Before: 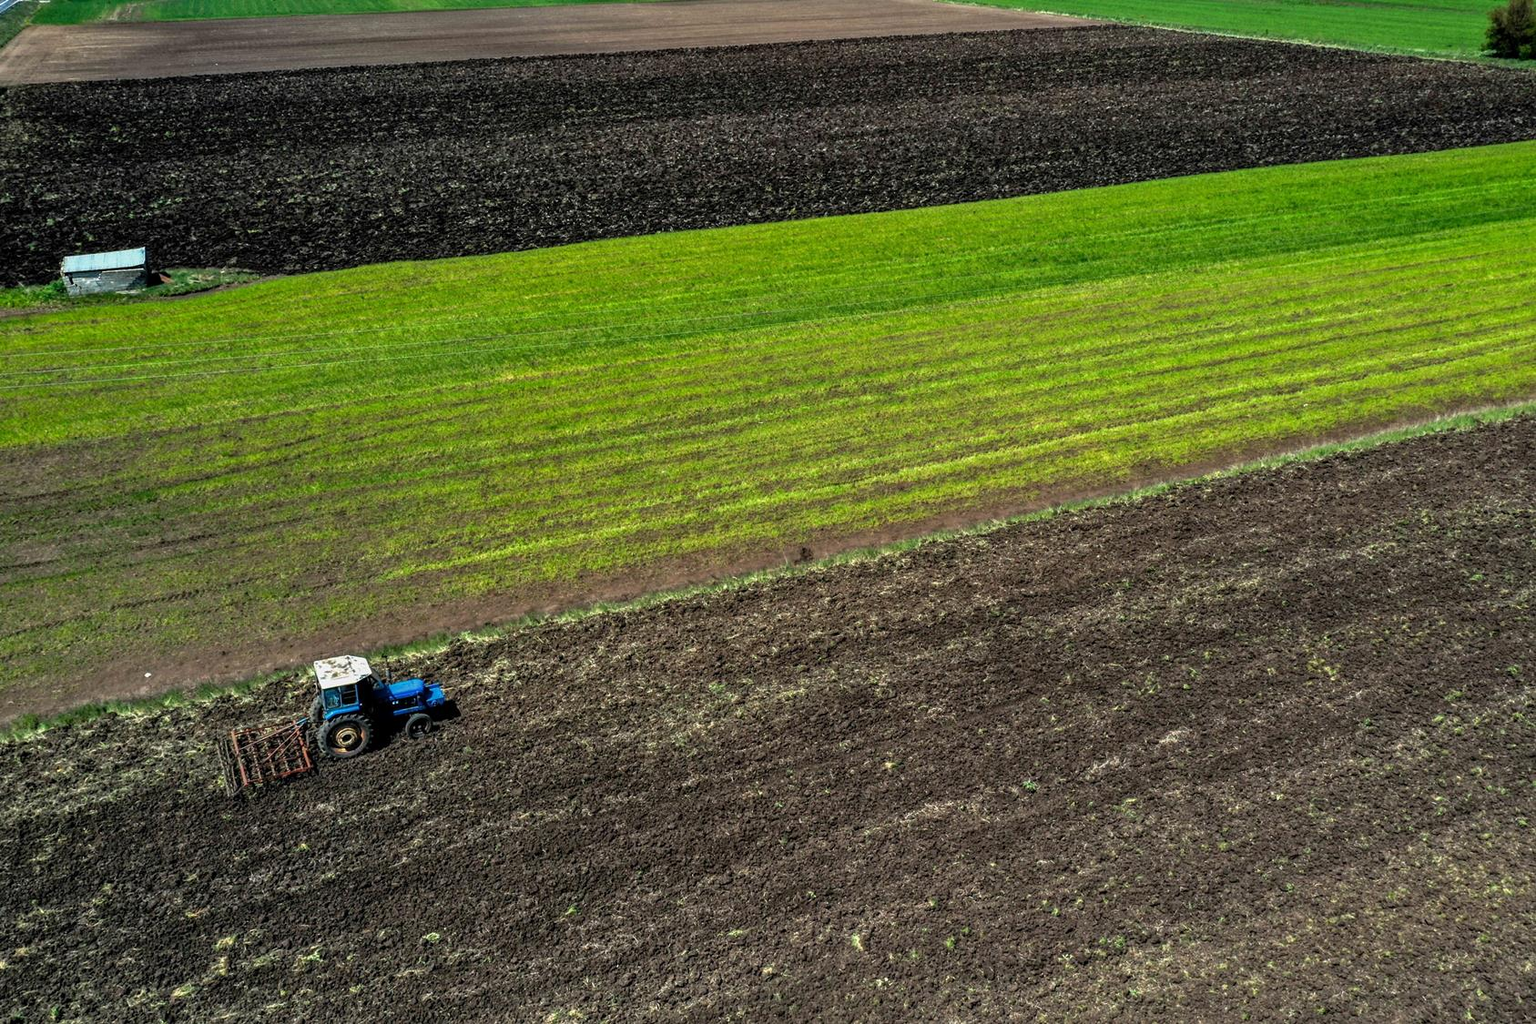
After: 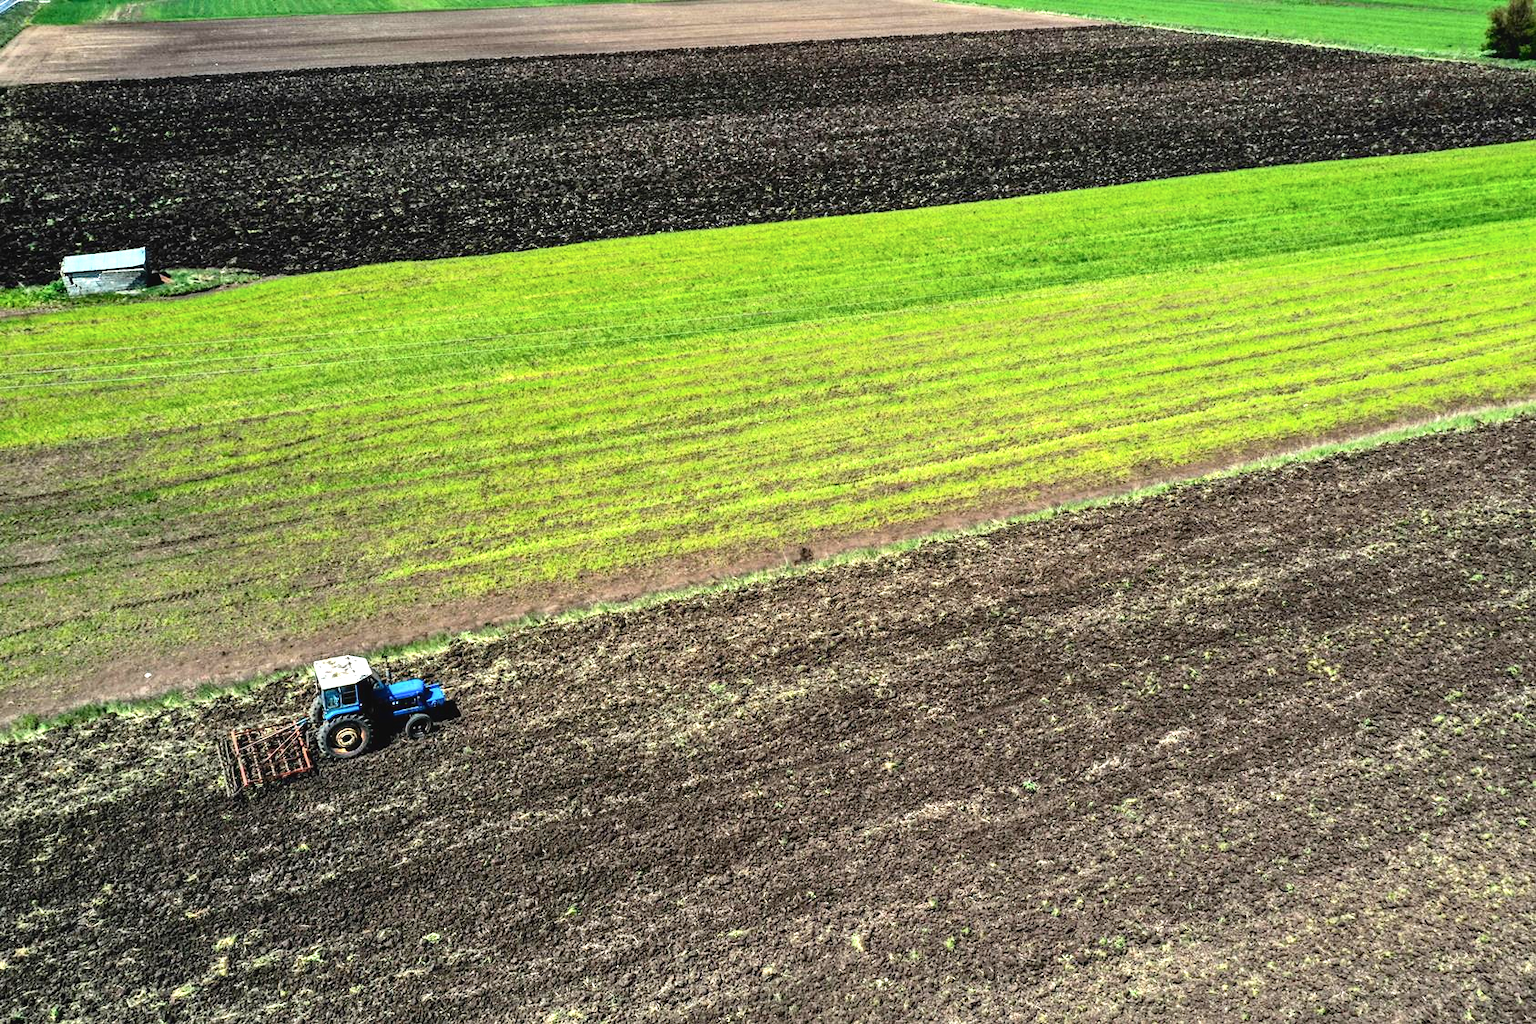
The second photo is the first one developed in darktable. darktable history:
tone curve: curves: ch0 [(0, 0.032) (0.181, 0.156) (0.751, 0.829) (1, 1)], color space Lab, independent channels, preserve colors none
exposure: black level correction 0, exposure 0.893 EV, compensate highlight preservation false
